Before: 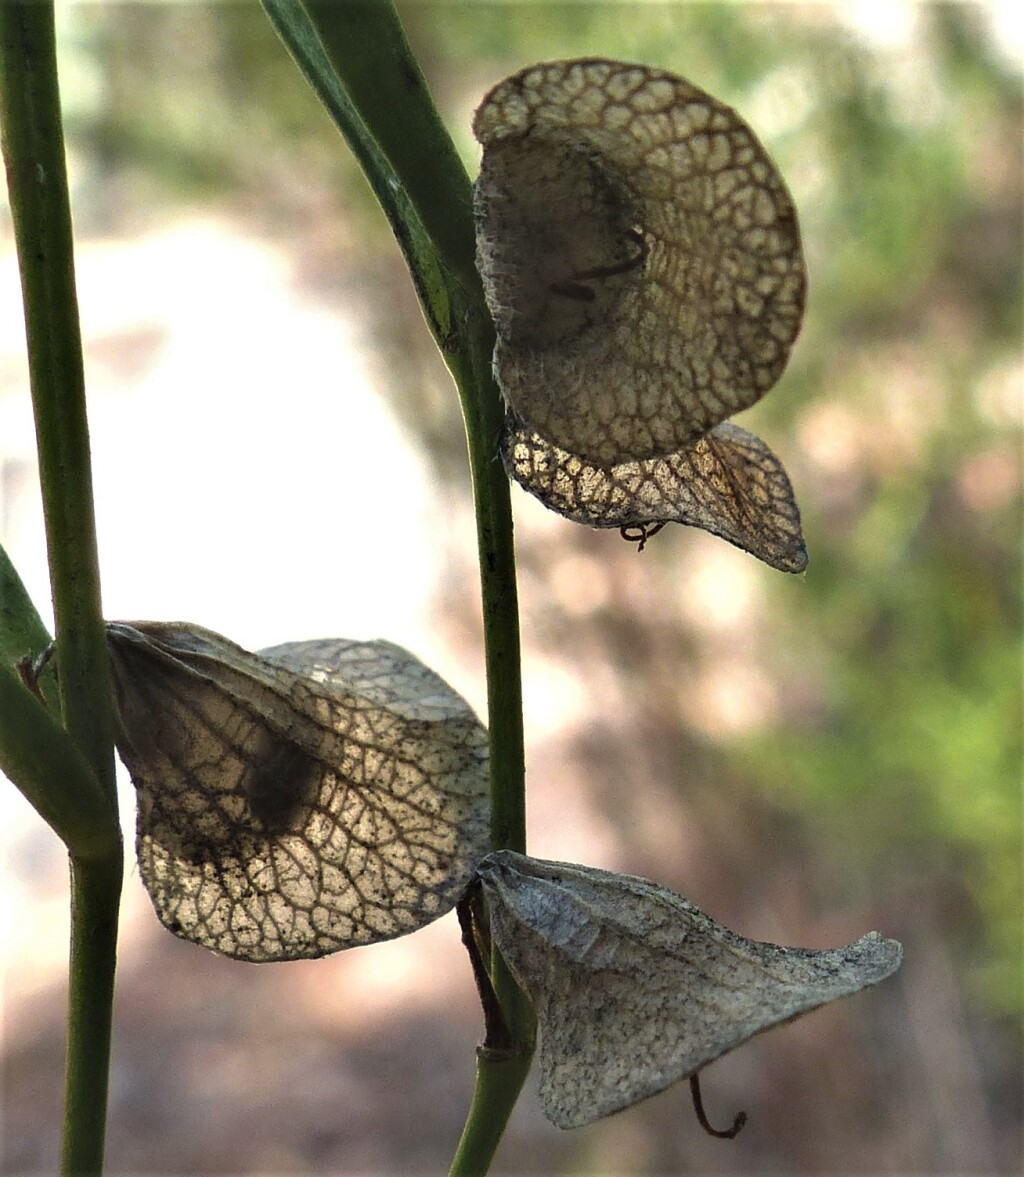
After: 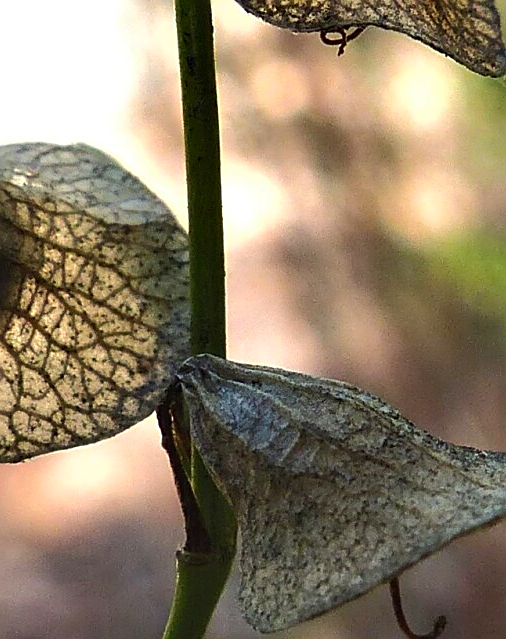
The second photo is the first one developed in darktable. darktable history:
tone curve: curves: ch0 [(0, 0) (0.003, 0.027) (0.011, 0.03) (0.025, 0.04) (0.044, 0.063) (0.069, 0.093) (0.1, 0.125) (0.136, 0.153) (0.177, 0.191) (0.224, 0.232) (0.277, 0.279) (0.335, 0.333) (0.399, 0.39) (0.468, 0.457) (0.543, 0.535) (0.623, 0.611) (0.709, 0.683) (0.801, 0.758) (0.898, 0.853) (1, 1)], color space Lab, independent channels, preserve colors none
sharpen: on, module defaults
contrast brightness saturation: contrast 0.169, saturation 0.335
crop: left 29.303%, top 42.188%, right 21.231%, bottom 3.508%
